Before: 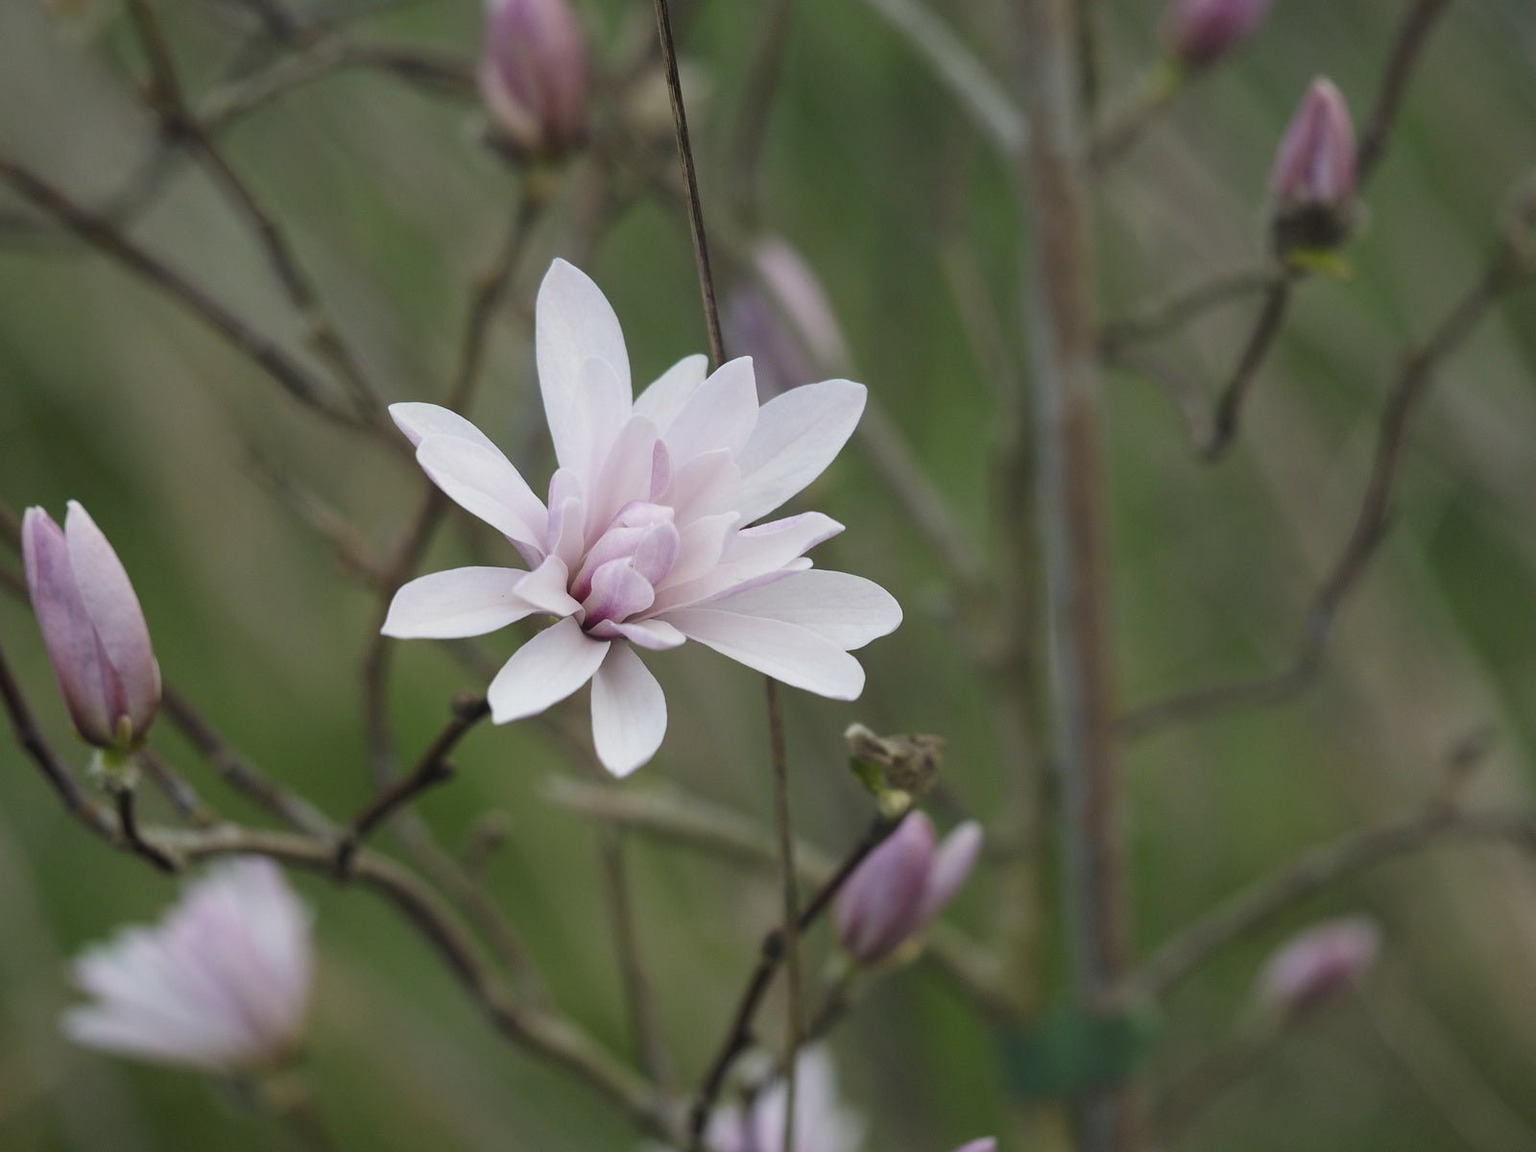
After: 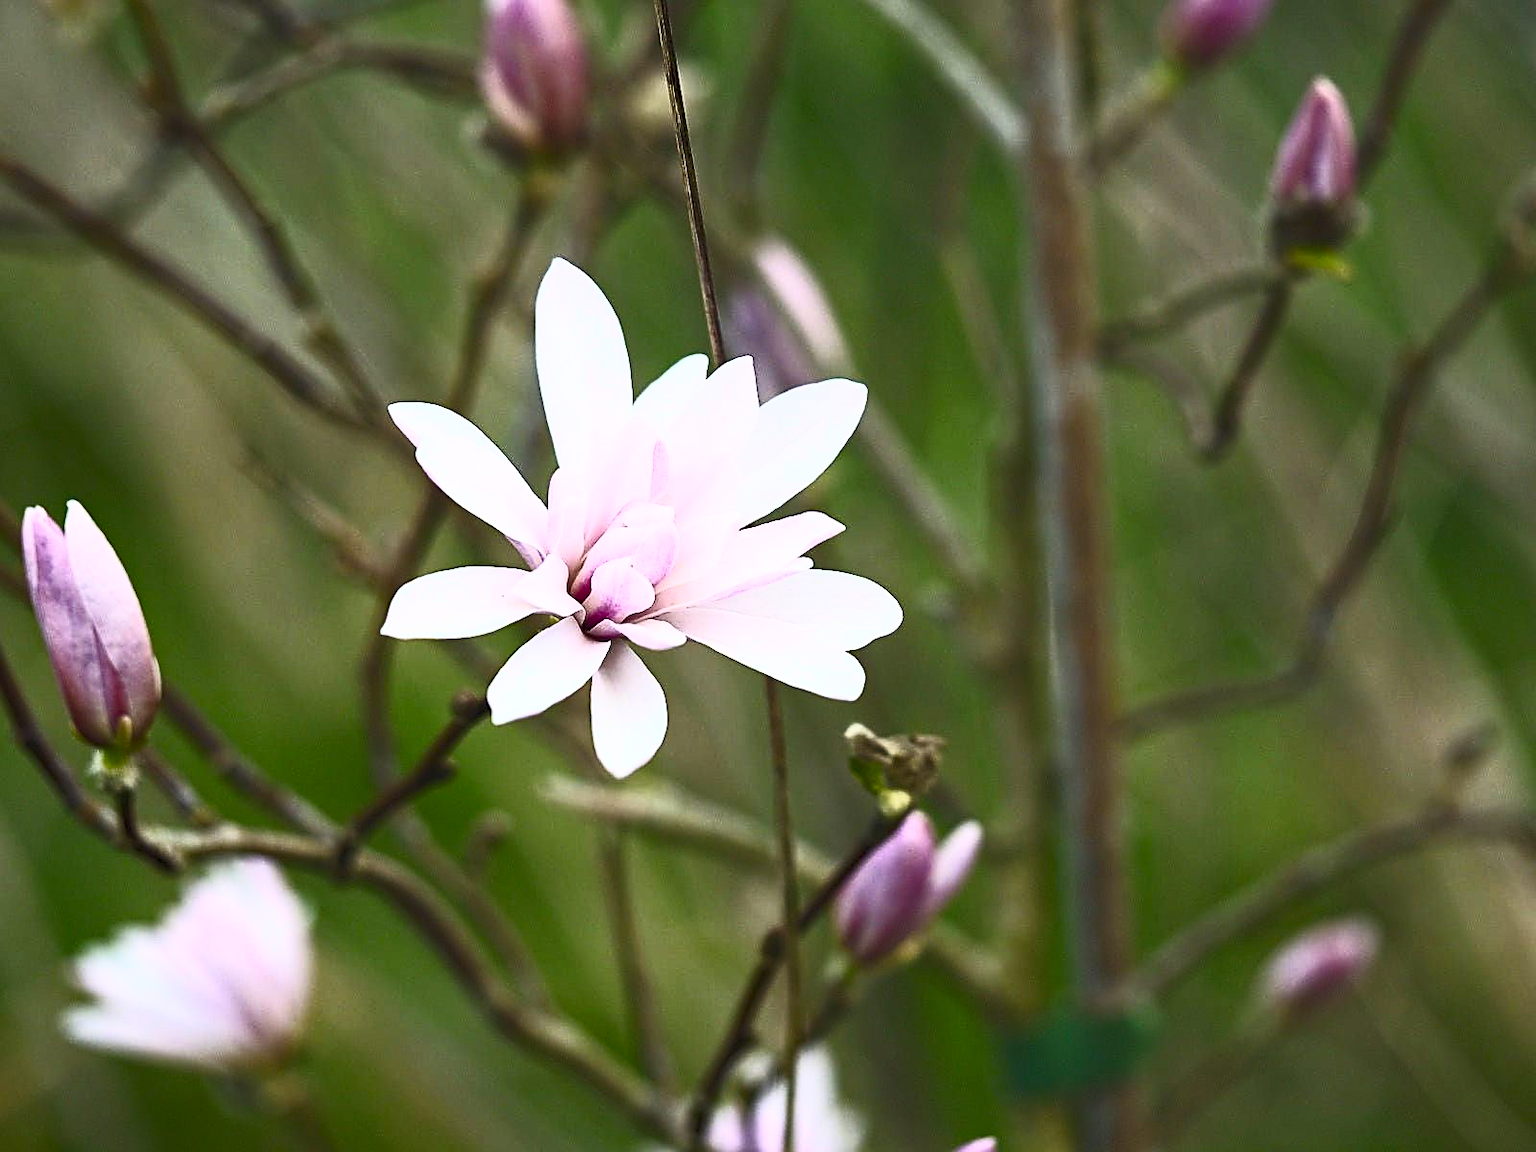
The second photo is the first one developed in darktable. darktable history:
sharpen: amount 0.901
contrast brightness saturation: contrast 0.83, brightness 0.59, saturation 0.59
haze removal: compatibility mode true, adaptive false
